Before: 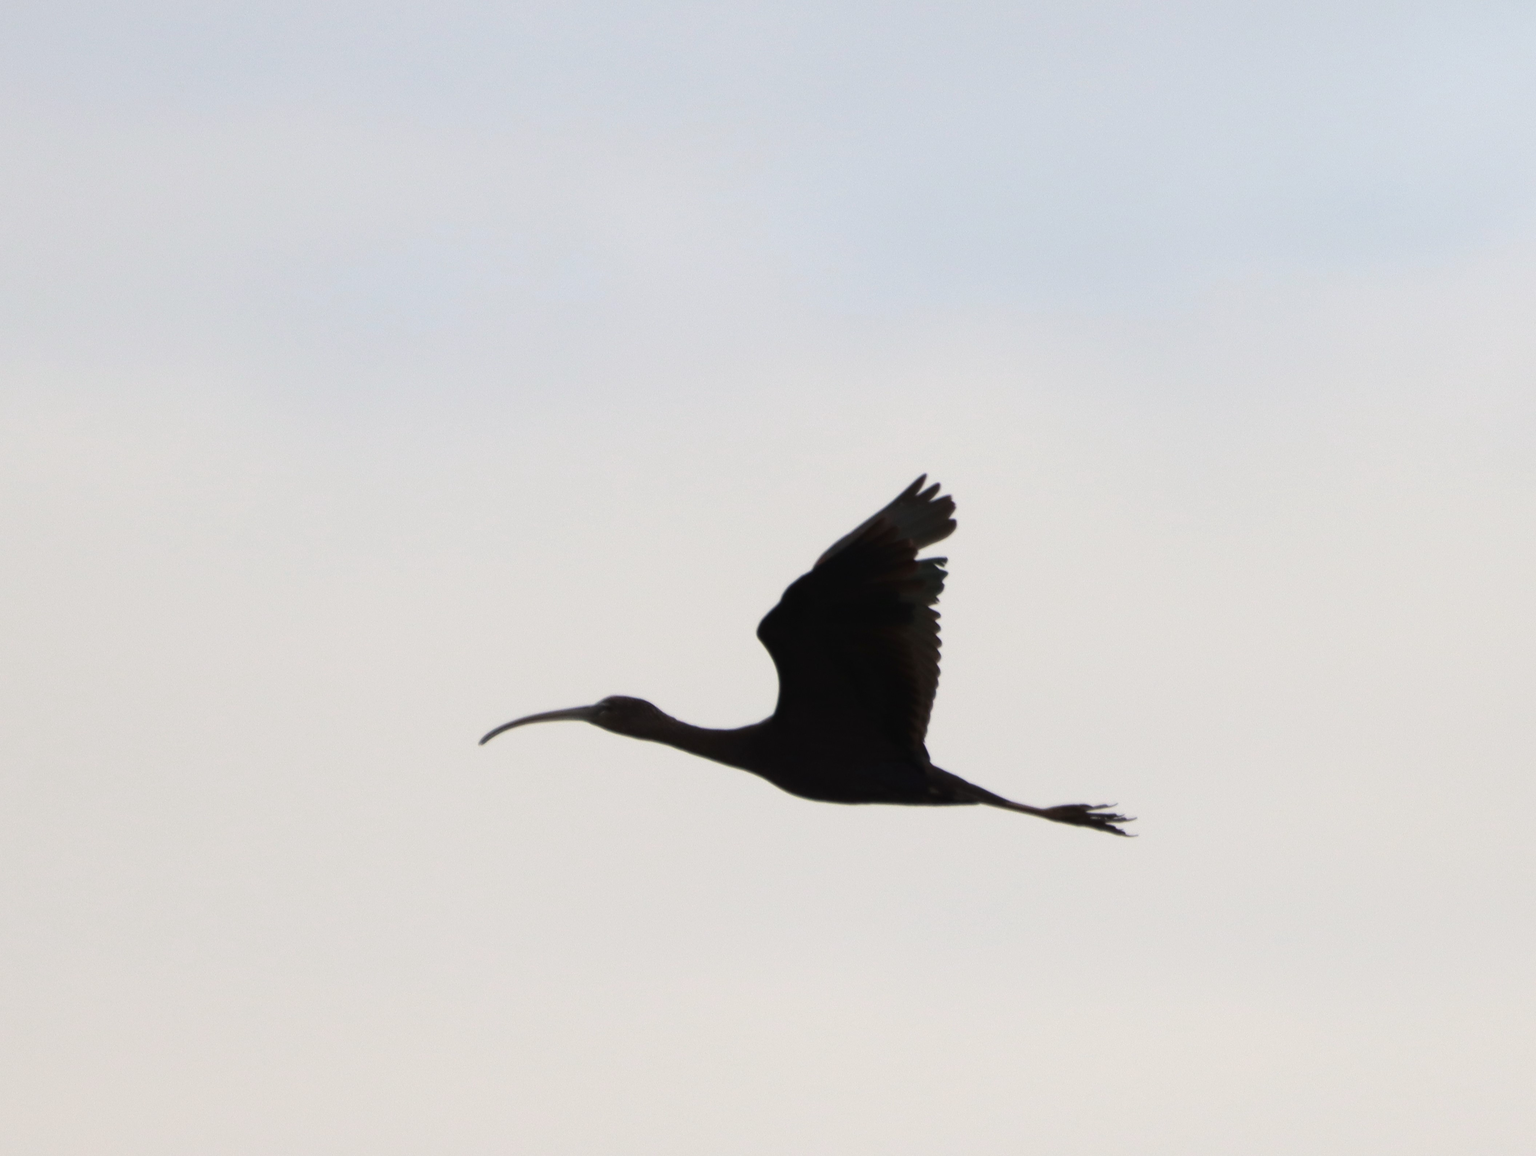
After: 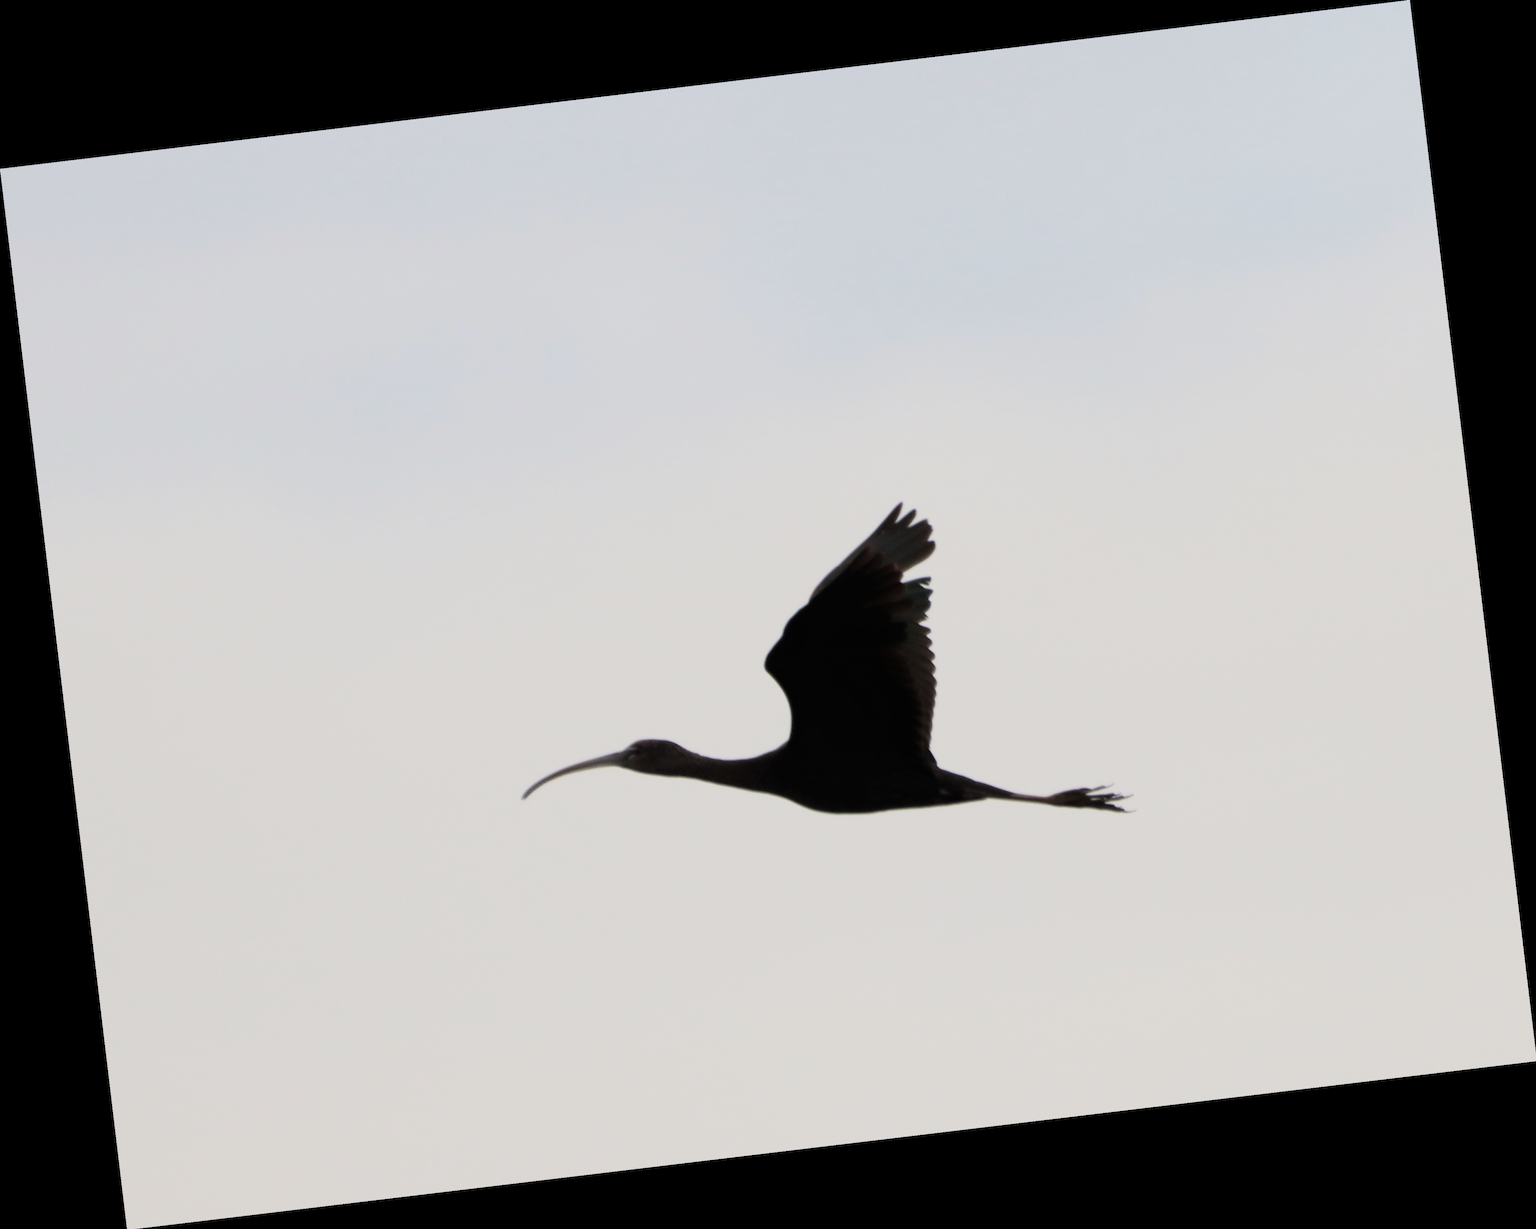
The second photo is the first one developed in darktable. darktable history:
rotate and perspective: rotation -6.83°, automatic cropping off
filmic rgb: black relative exposure -7.32 EV, white relative exposure 5.09 EV, hardness 3.2
exposure: exposure 0.74 EV, compensate highlight preservation false
